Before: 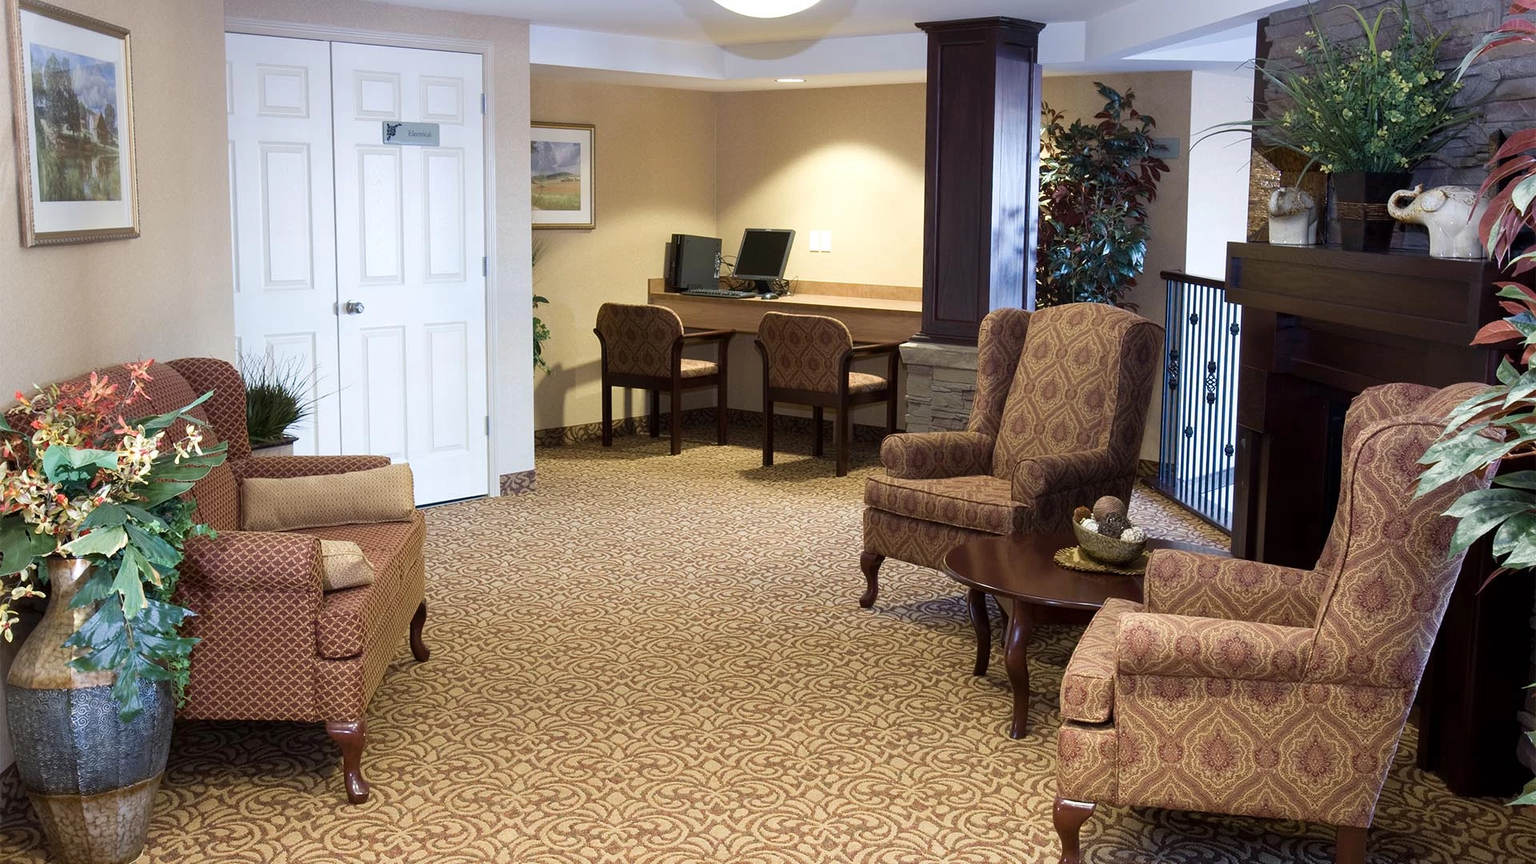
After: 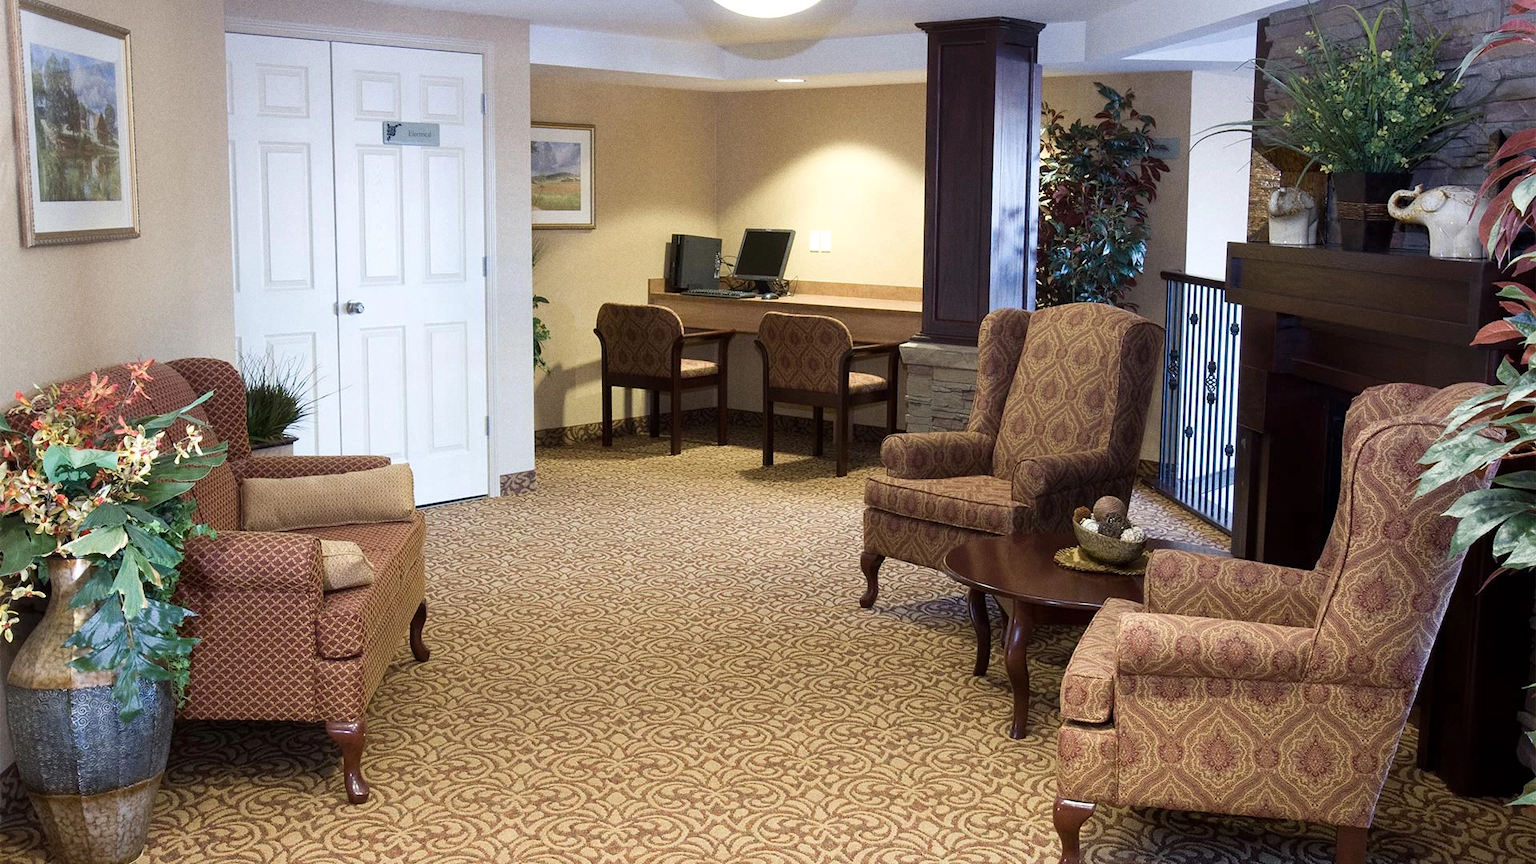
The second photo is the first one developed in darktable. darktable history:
bloom: size 3%, threshold 100%, strength 0%
grain: coarseness 0.09 ISO
